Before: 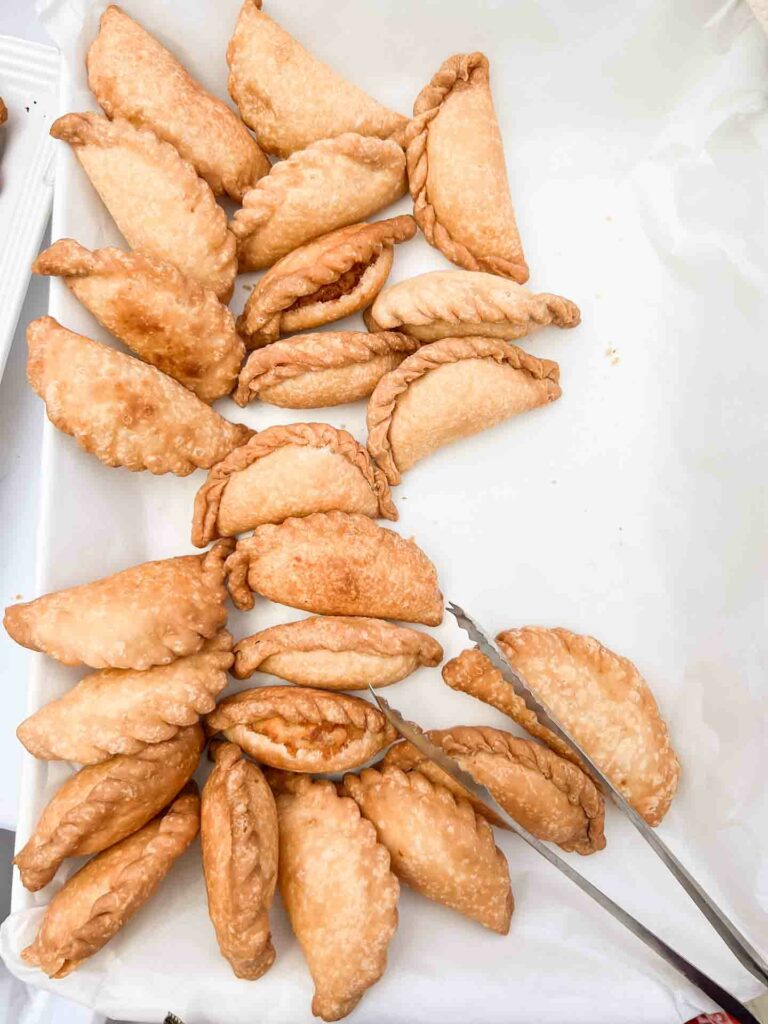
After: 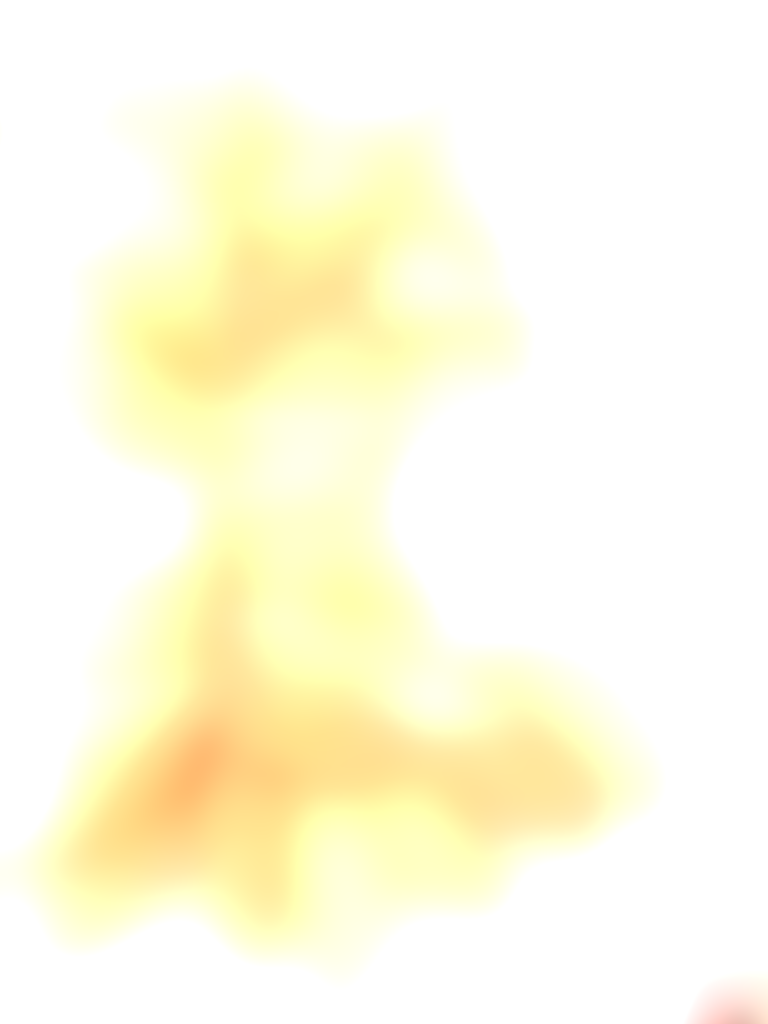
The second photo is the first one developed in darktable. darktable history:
lowpass: radius 31.92, contrast 1.72, brightness -0.98, saturation 0.94
exposure: black level correction 0, exposure 1.675 EV, compensate exposure bias true, compensate highlight preservation false
